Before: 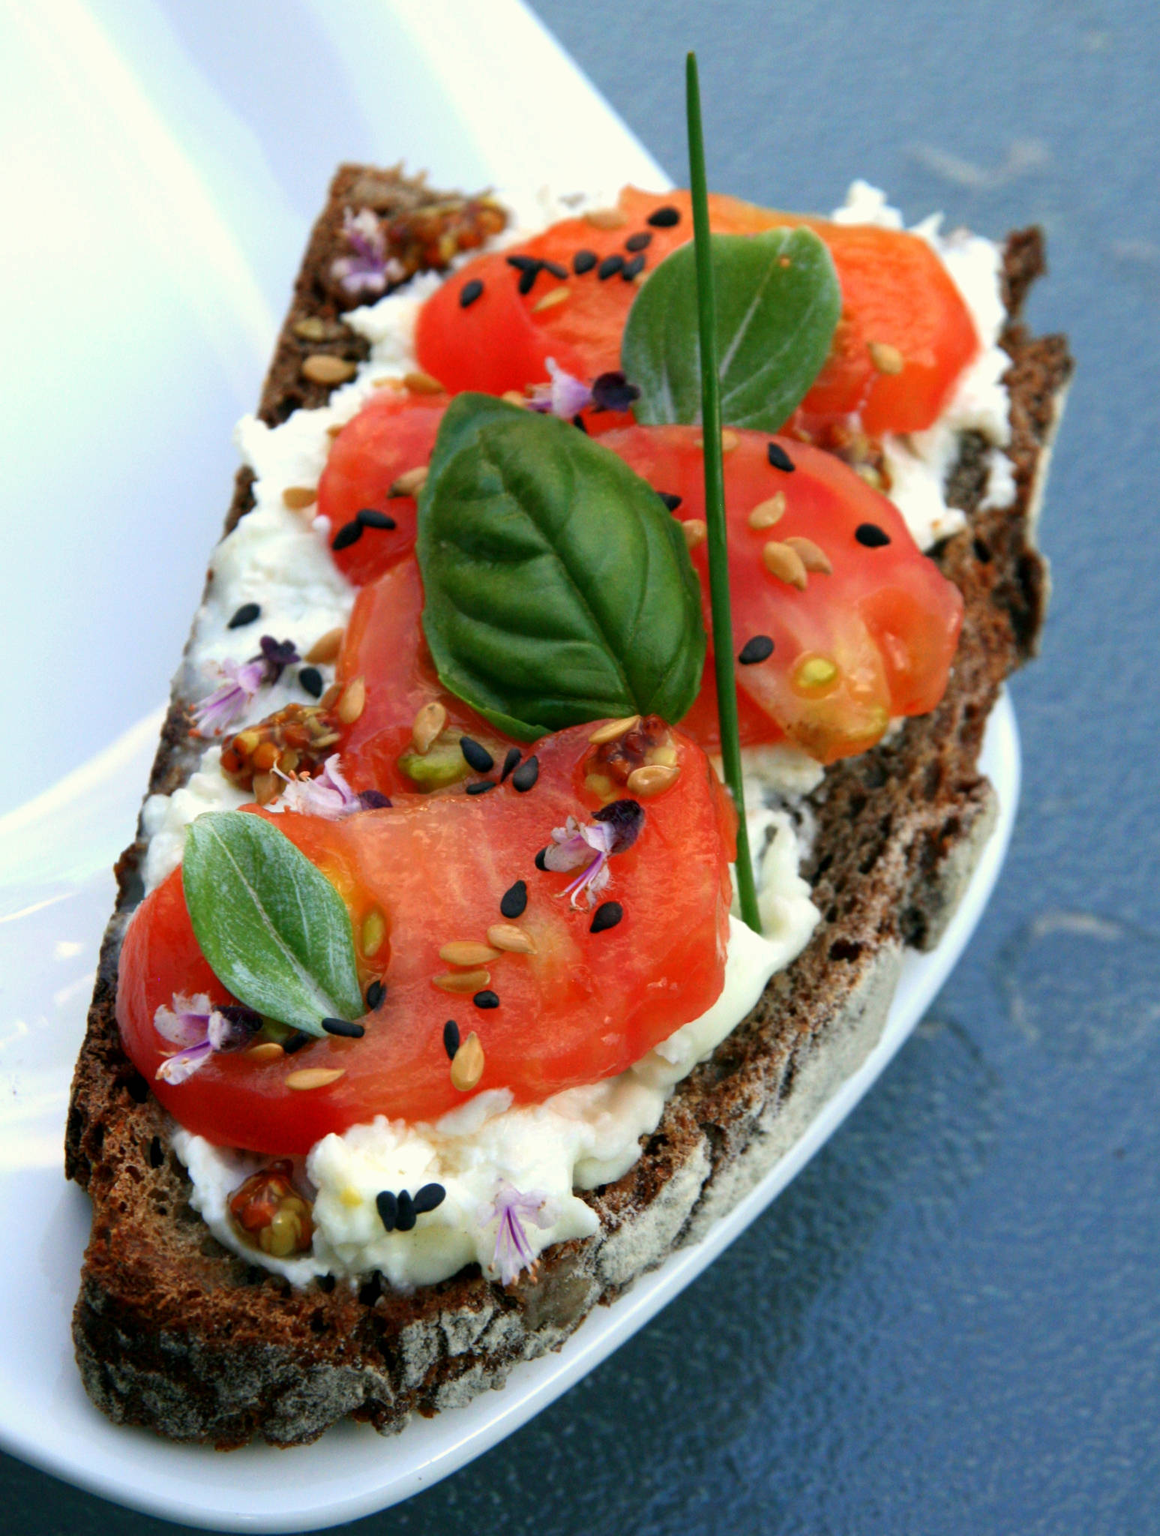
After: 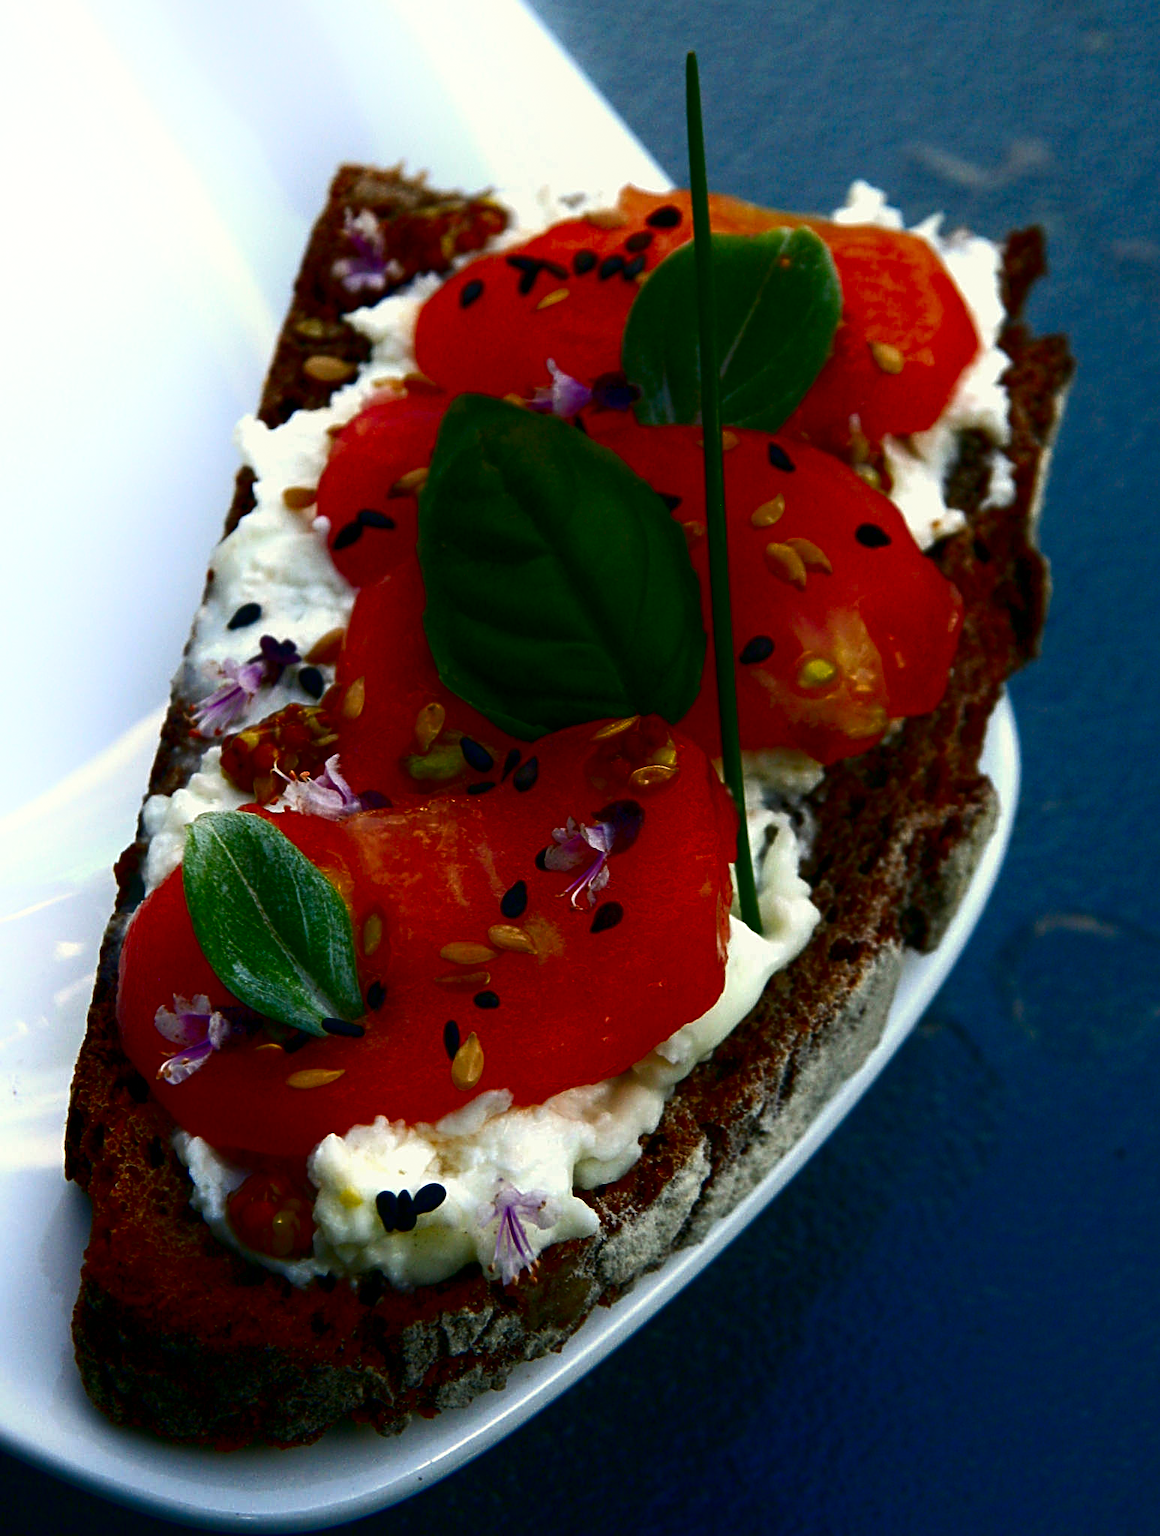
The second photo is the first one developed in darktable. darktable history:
grain: coarseness 0.81 ISO, strength 1.34%, mid-tones bias 0%
sharpen: radius 2.531, amount 0.628
shadows and highlights: shadows -54.3, highlights 86.09, soften with gaussian
contrast brightness saturation: contrast 0.09, brightness -0.59, saturation 0.17
